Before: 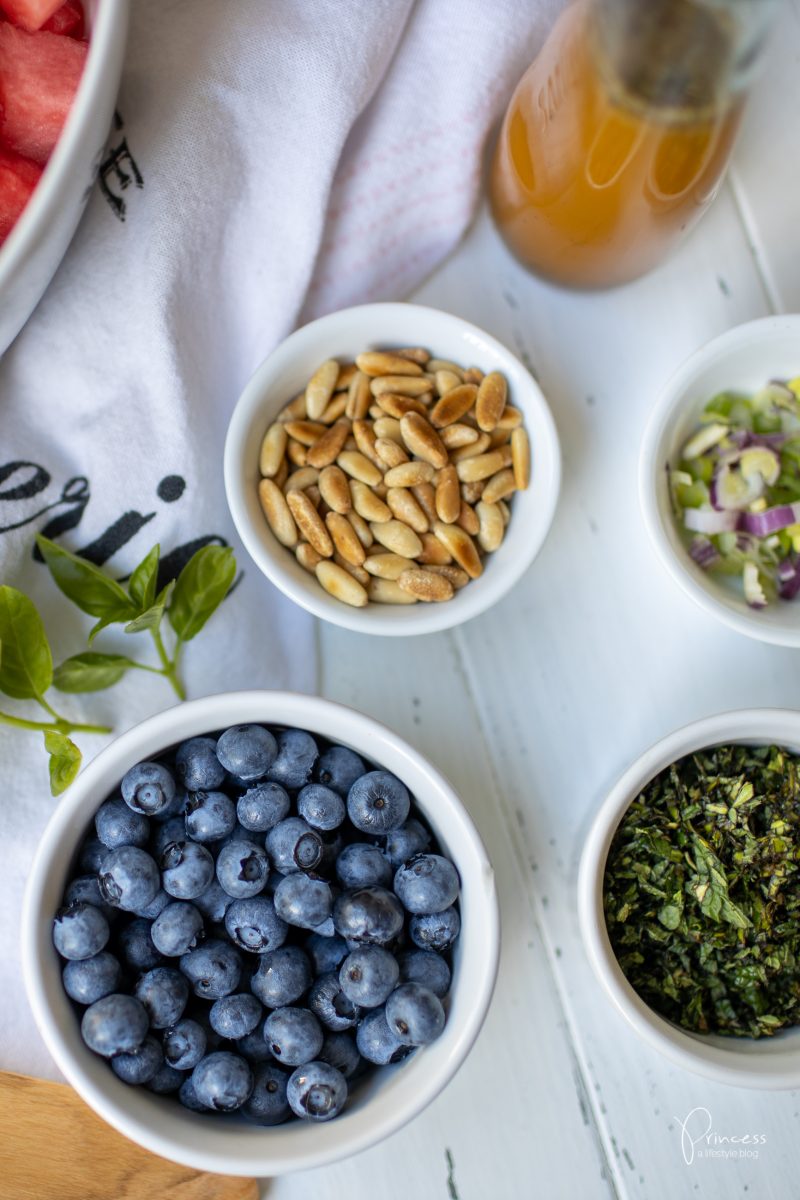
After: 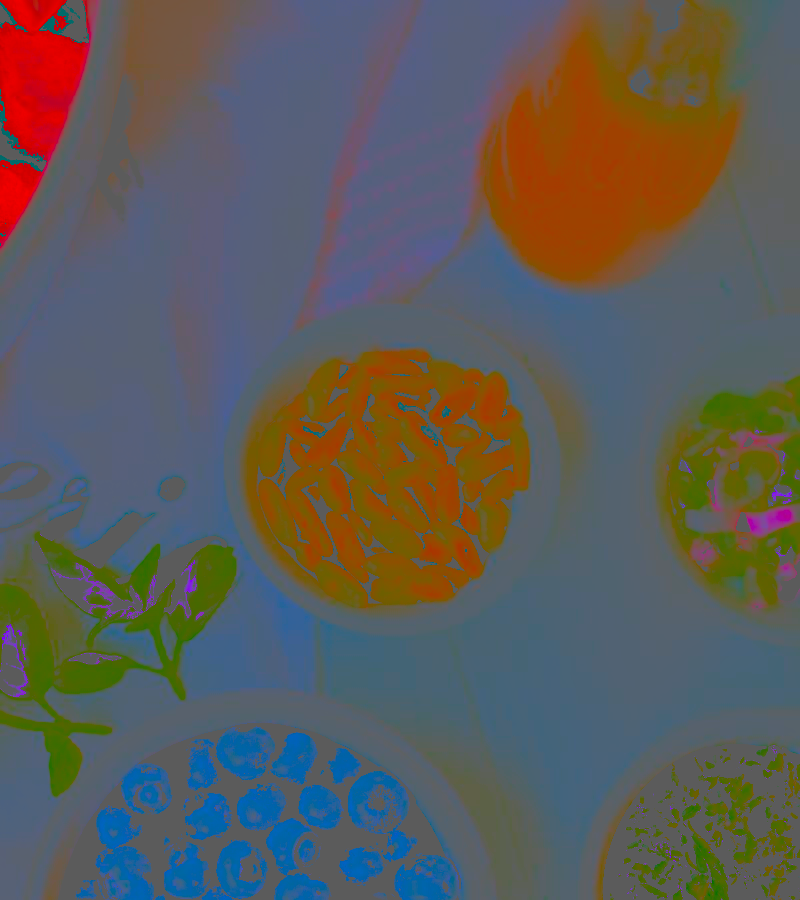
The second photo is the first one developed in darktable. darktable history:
crop: bottom 24.984%
filmic rgb: middle gray luminance 12.52%, black relative exposure -10.11 EV, white relative exposure 3.47 EV, target black luminance 0%, hardness 5.77, latitude 45.01%, contrast 1.217, highlights saturation mix 6.44%, shadows ↔ highlights balance 27.46%
contrast brightness saturation: contrast -0.979, brightness -0.162, saturation 0.757
exposure: black level correction 0.054, exposure -0.031 EV, compensate highlight preservation false
